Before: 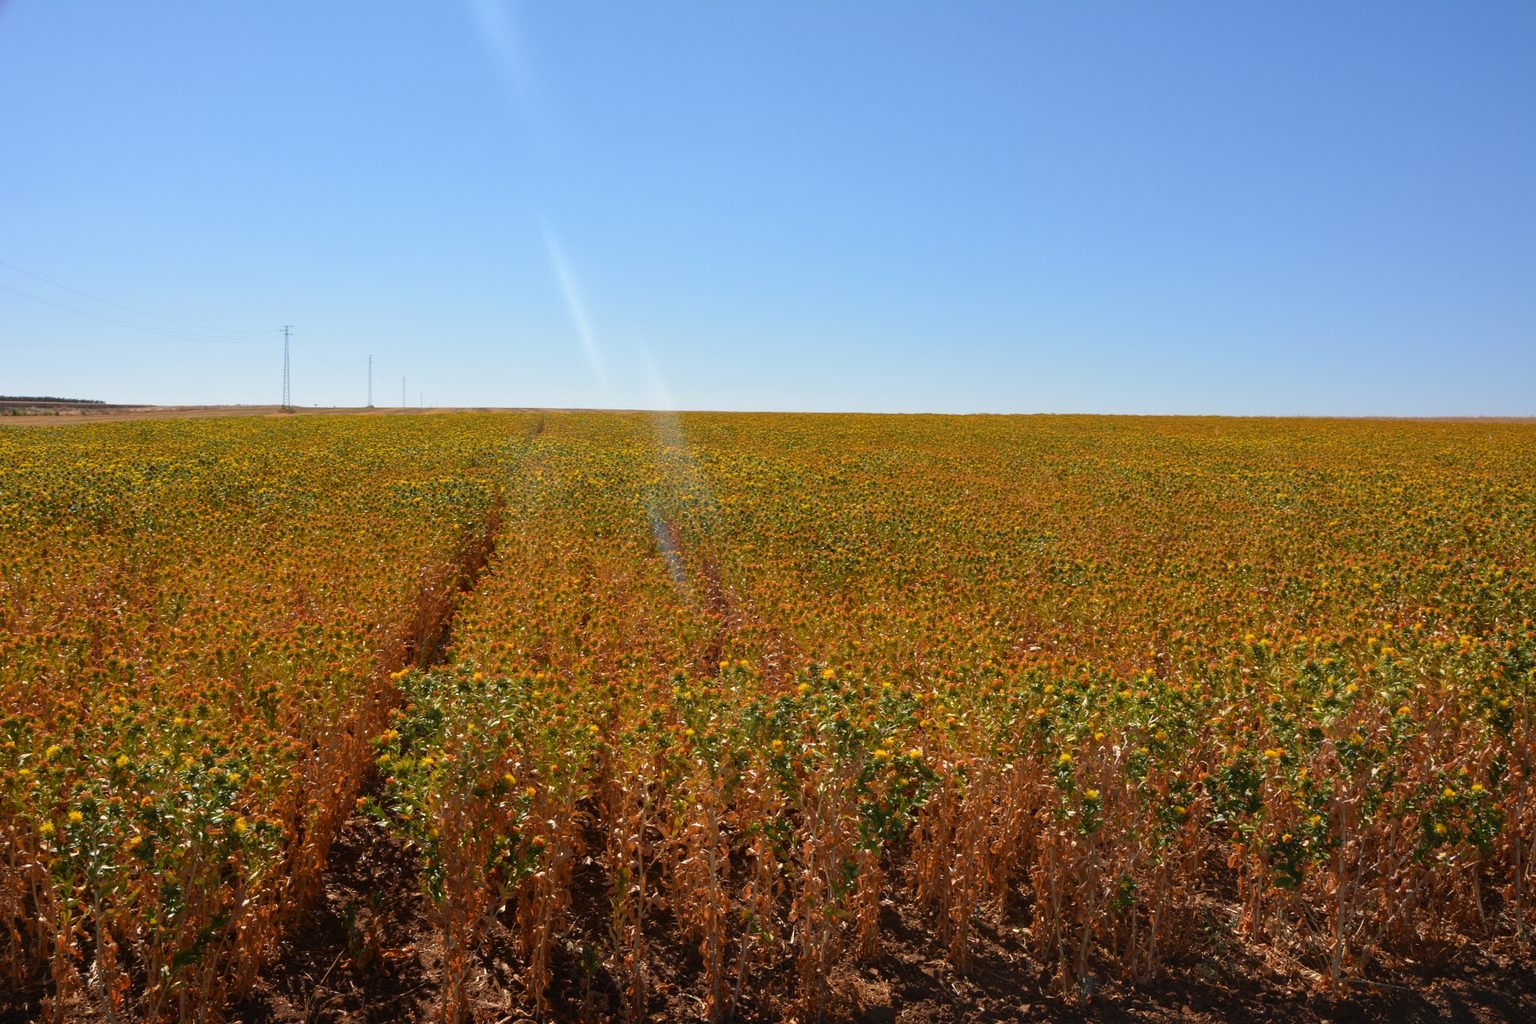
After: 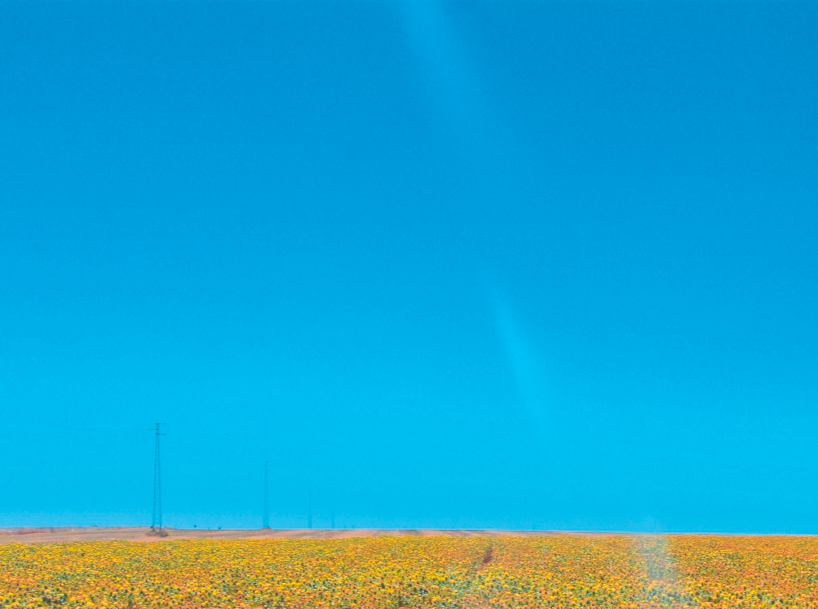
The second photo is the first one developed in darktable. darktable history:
crop and rotate: left 10.829%, top 0.087%, right 48.269%, bottom 54.198%
color calibration: output R [1.422, -0.35, -0.252, 0], output G [-0.238, 1.259, -0.084, 0], output B [-0.081, -0.196, 1.58, 0], output brightness [0.49, 0.671, -0.57, 0], x 0.372, y 0.386, temperature 4285.34 K
tone equalizer: -8 EV -0.386 EV, -7 EV -0.4 EV, -6 EV -0.33 EV, -5 EV -0.243 EV, -3 EV 0.238 EV, -2 EV 0.332 EV, -1 EV 0.391 EV, +0 EV 0.387 EV
exposure: black level correction -0.022, exposure -0.039 EV, compensate exposure bias true, compensate highlight preservation false
filmic rgb: black relative exposure -7.23 EV, white relative exposure 5.07 EV, hardness 3.21
shadows and highlights: low approximation 0.01, soften with gaussian
